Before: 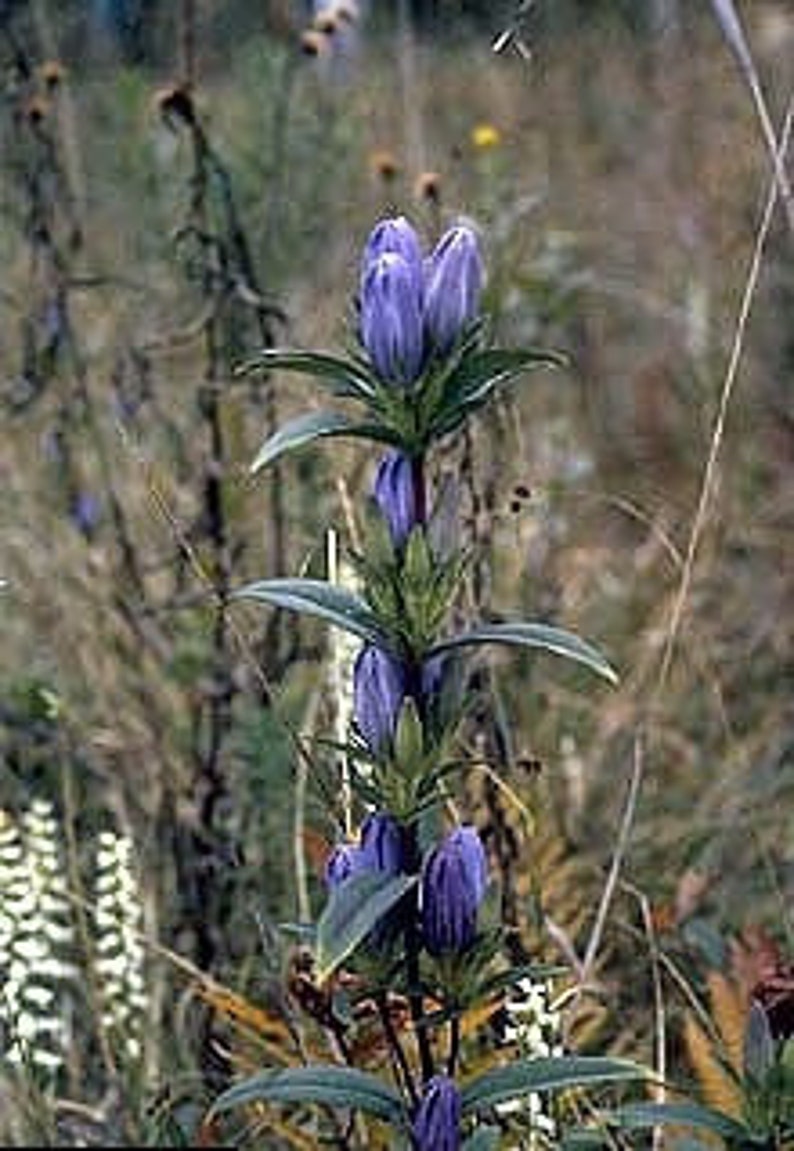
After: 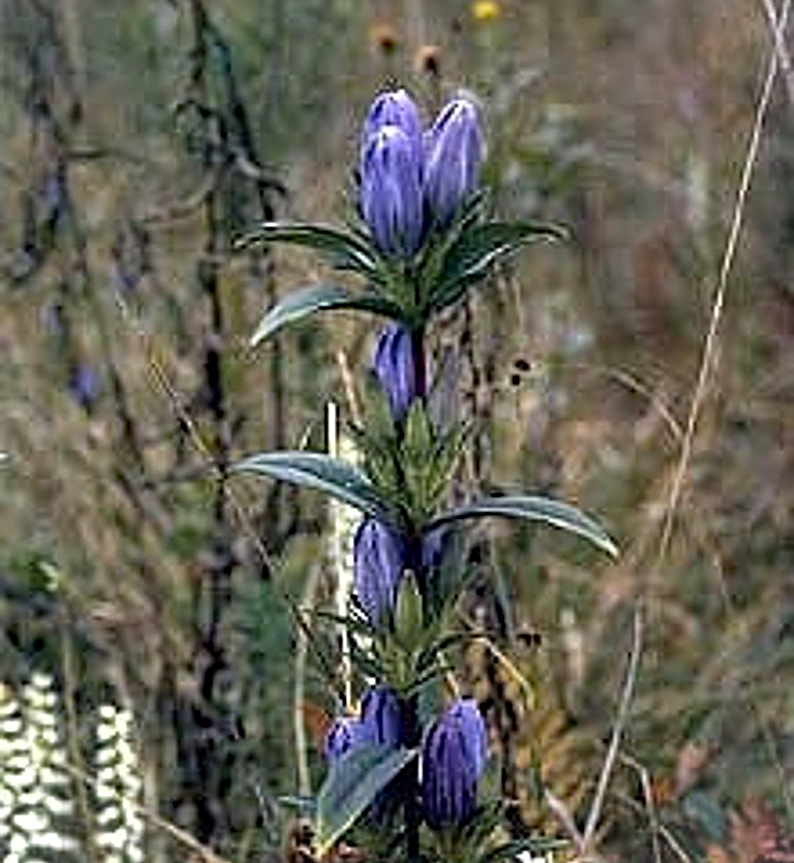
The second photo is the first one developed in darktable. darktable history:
haze removal: compatibility mode true, adaptive false
sharpen: on, module defaults
crop: top 11.038%, bottom 13.962%
vignetting: fall-off start 100%, brightness 0.05, saturation 0
